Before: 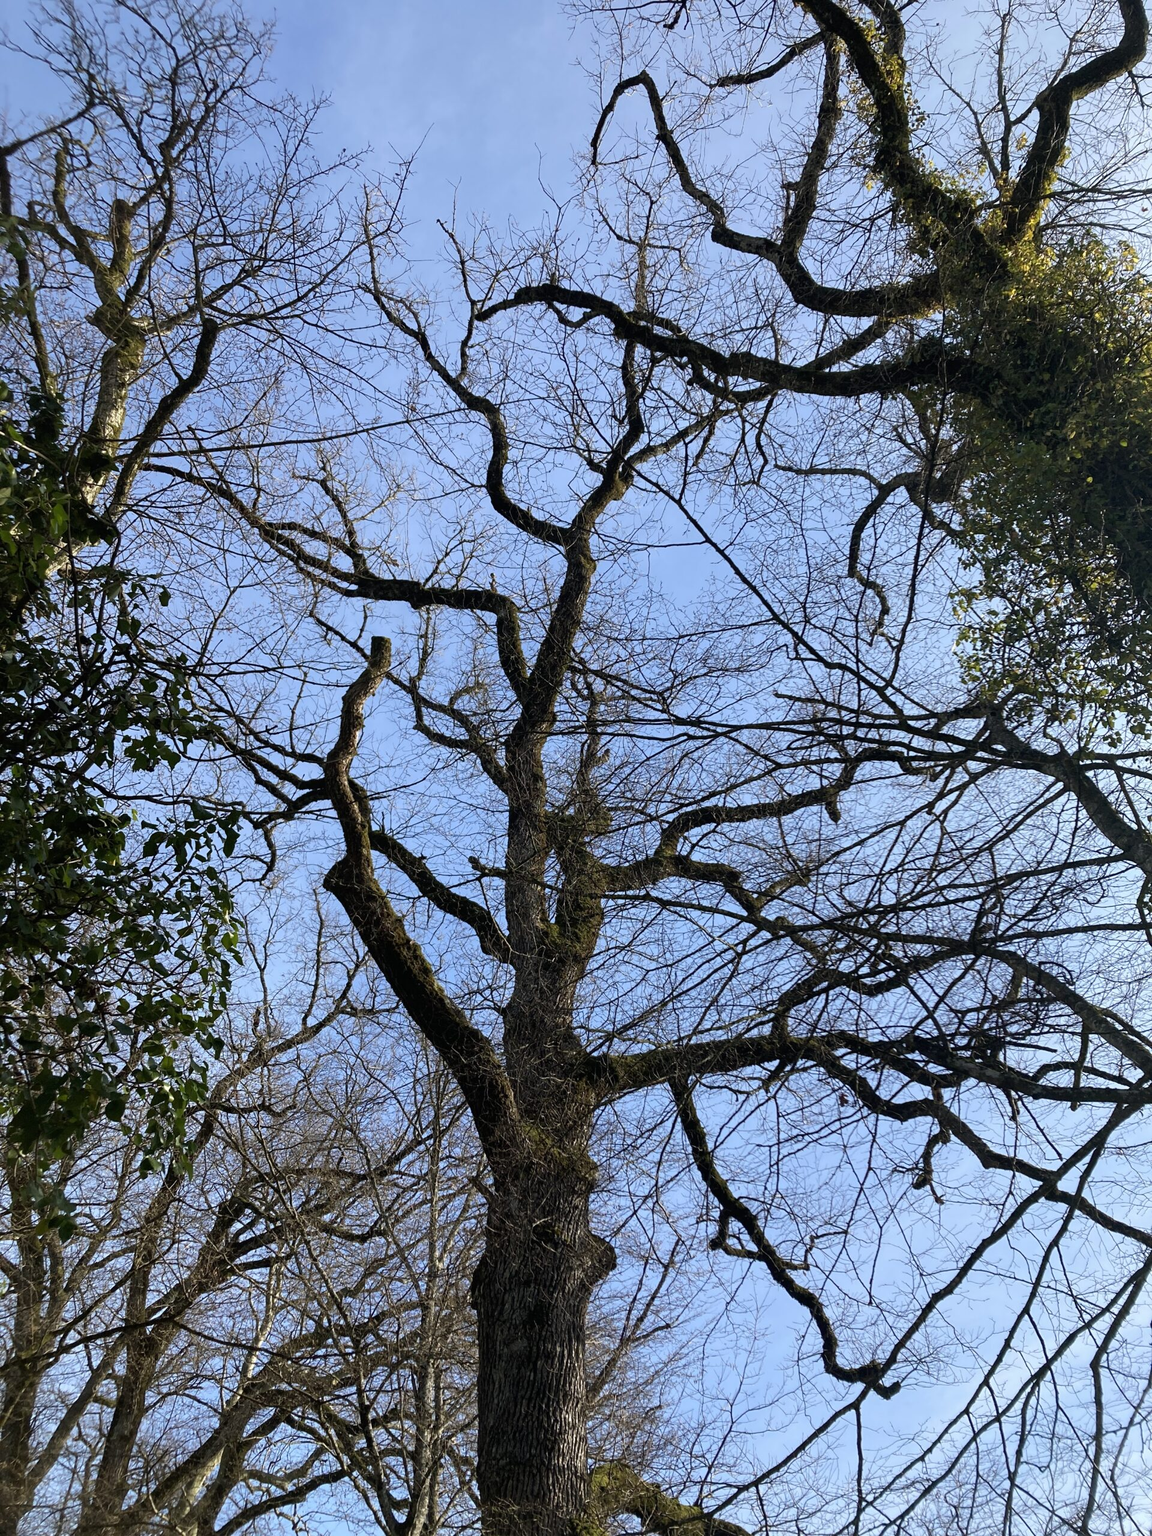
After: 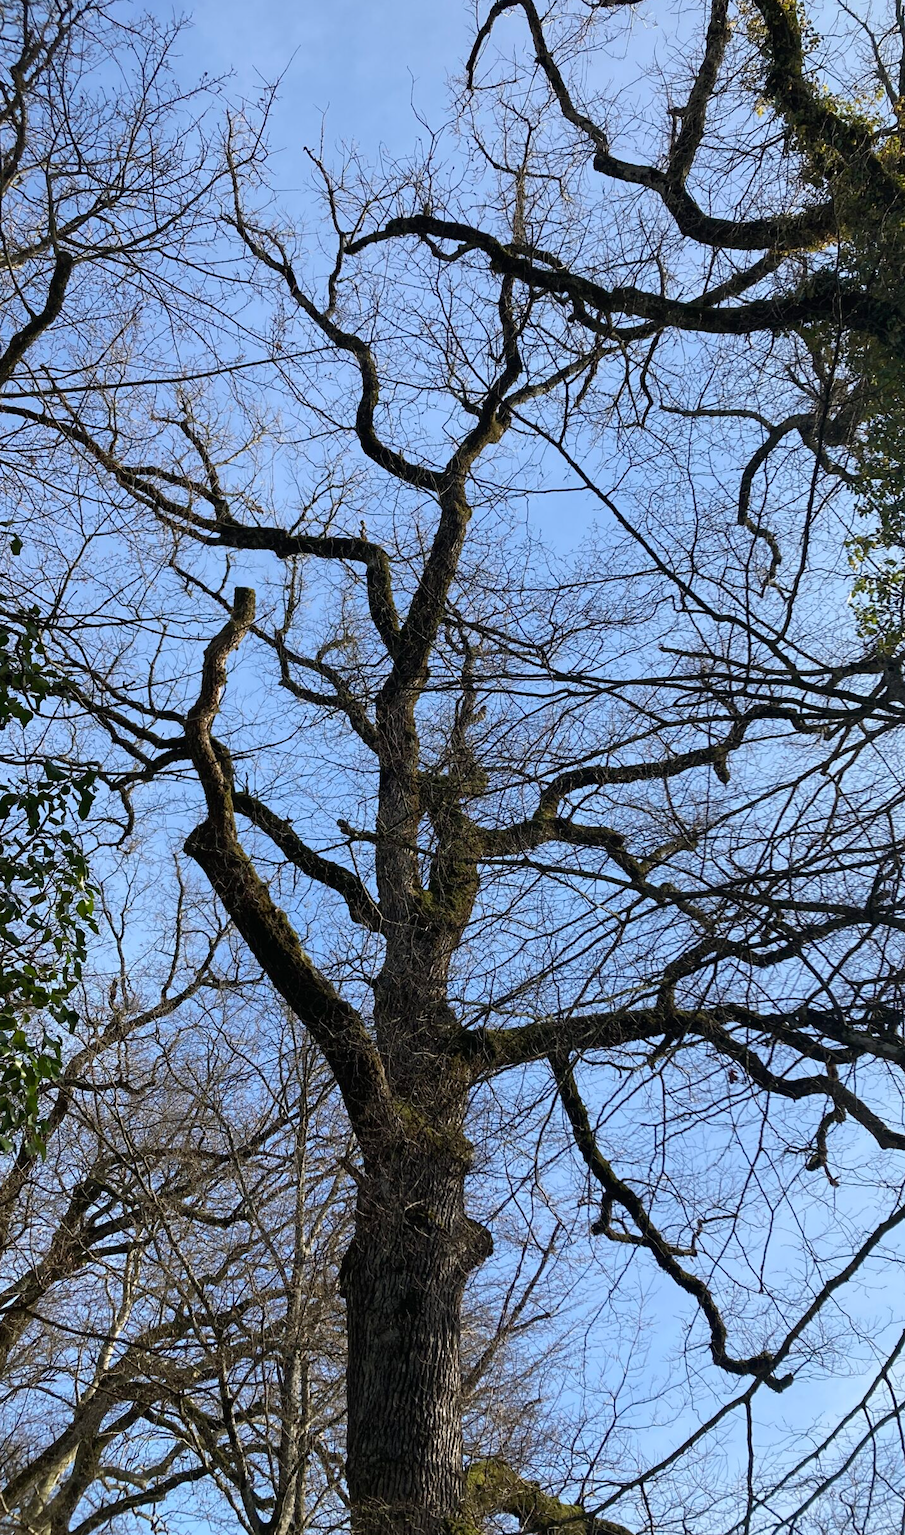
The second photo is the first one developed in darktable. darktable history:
crop and rotate: left 12.984%, top 5.267%, right 12.538%
